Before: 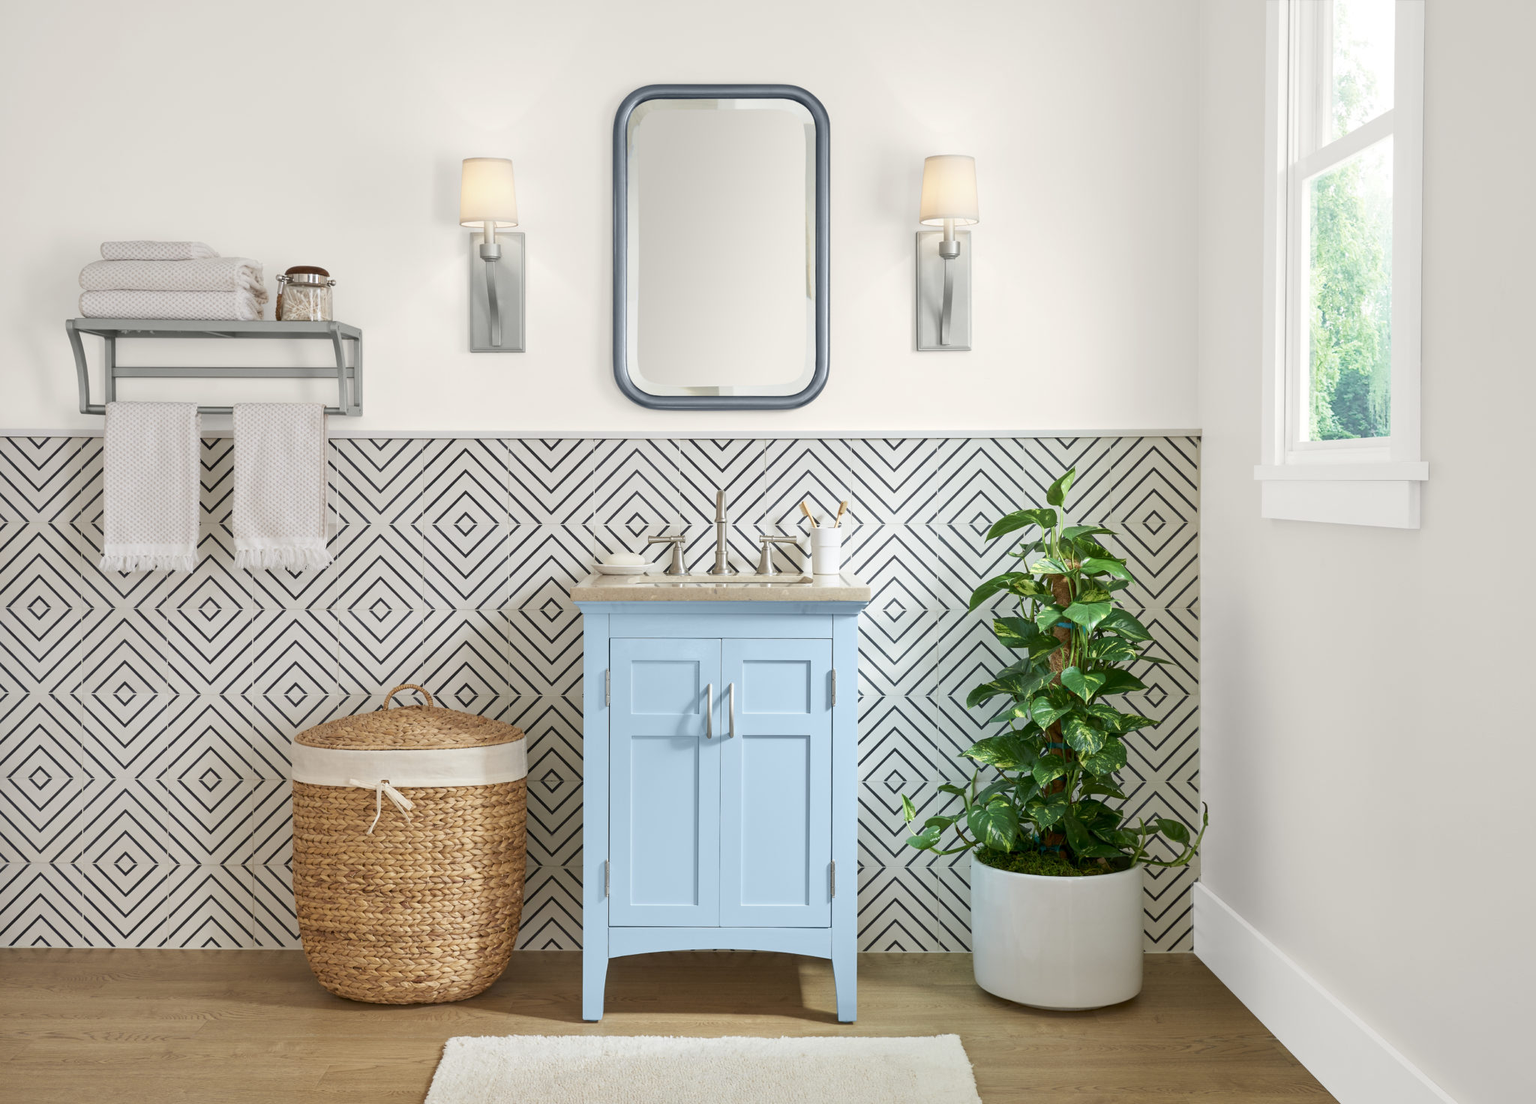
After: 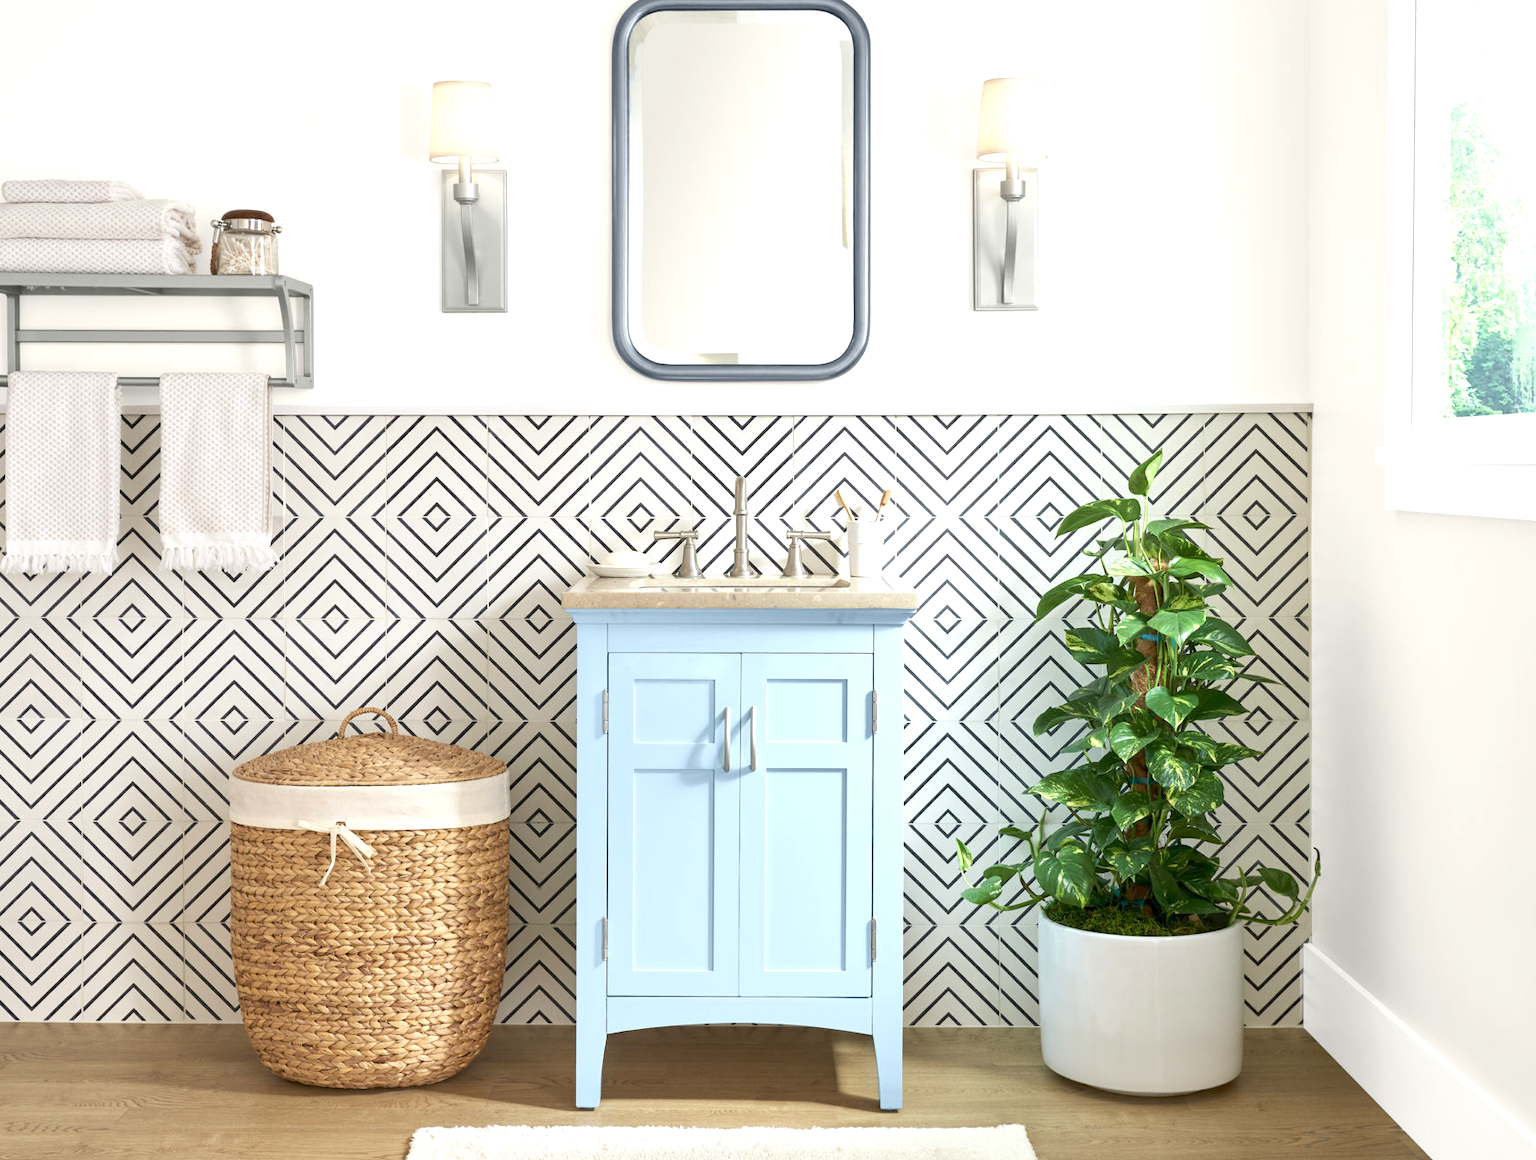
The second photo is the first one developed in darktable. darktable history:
exposure: exposure 0.6 EV, compensate highlight preservation false
crop: left 6.446%, top 8.188%, right 9.538%, bottom 3.548%
